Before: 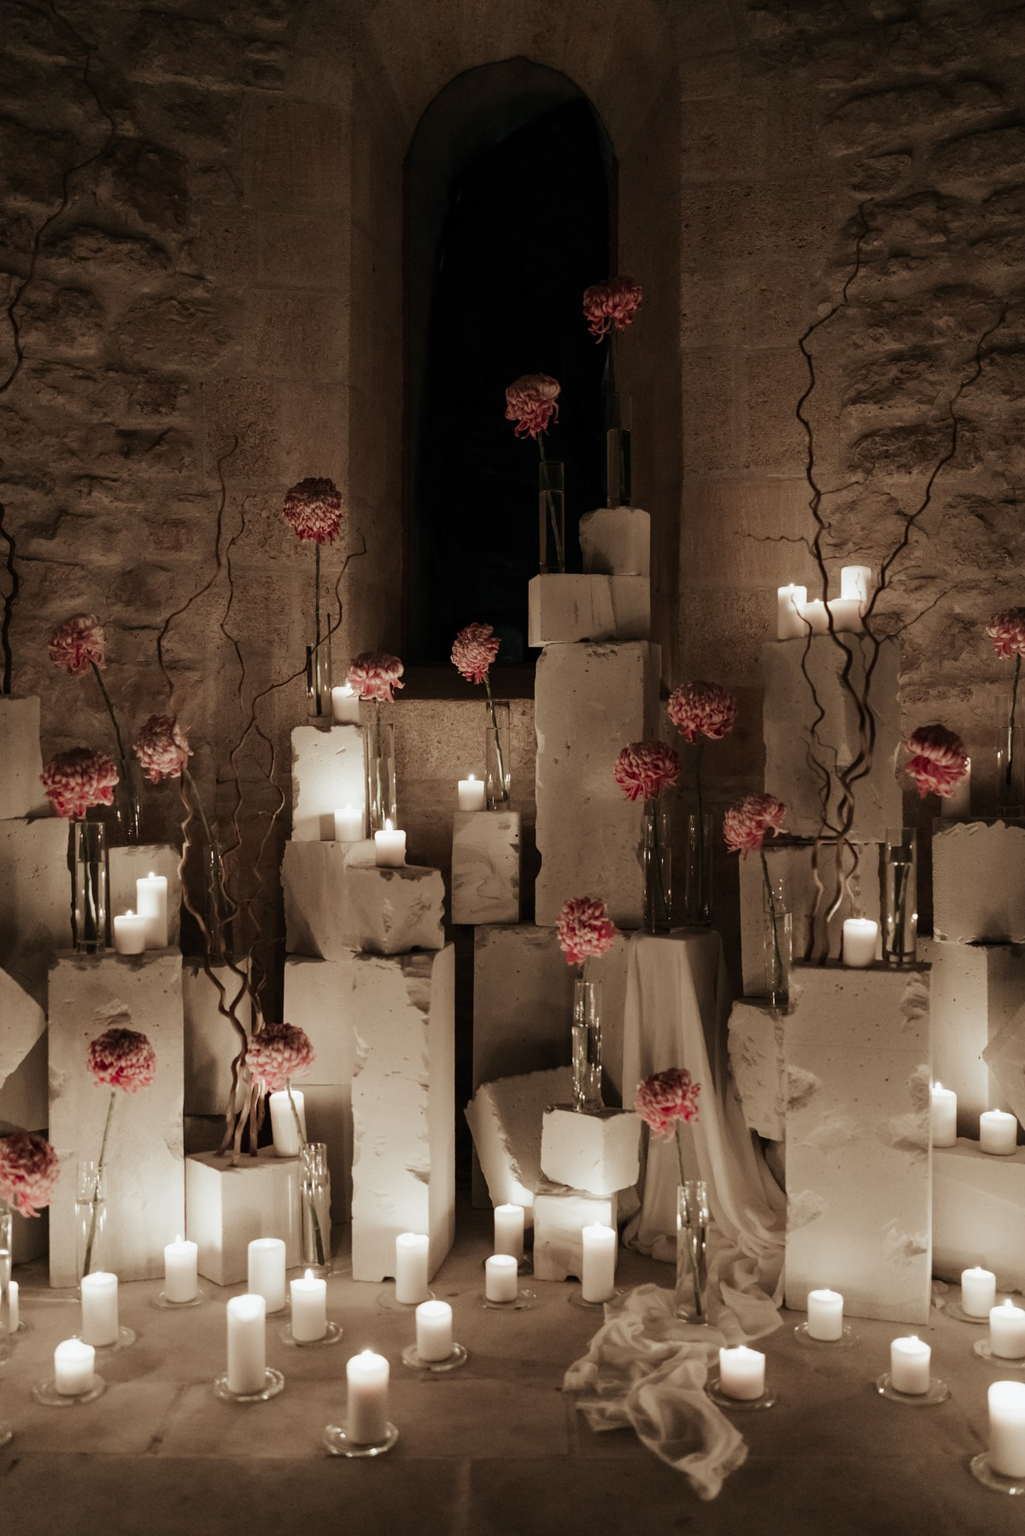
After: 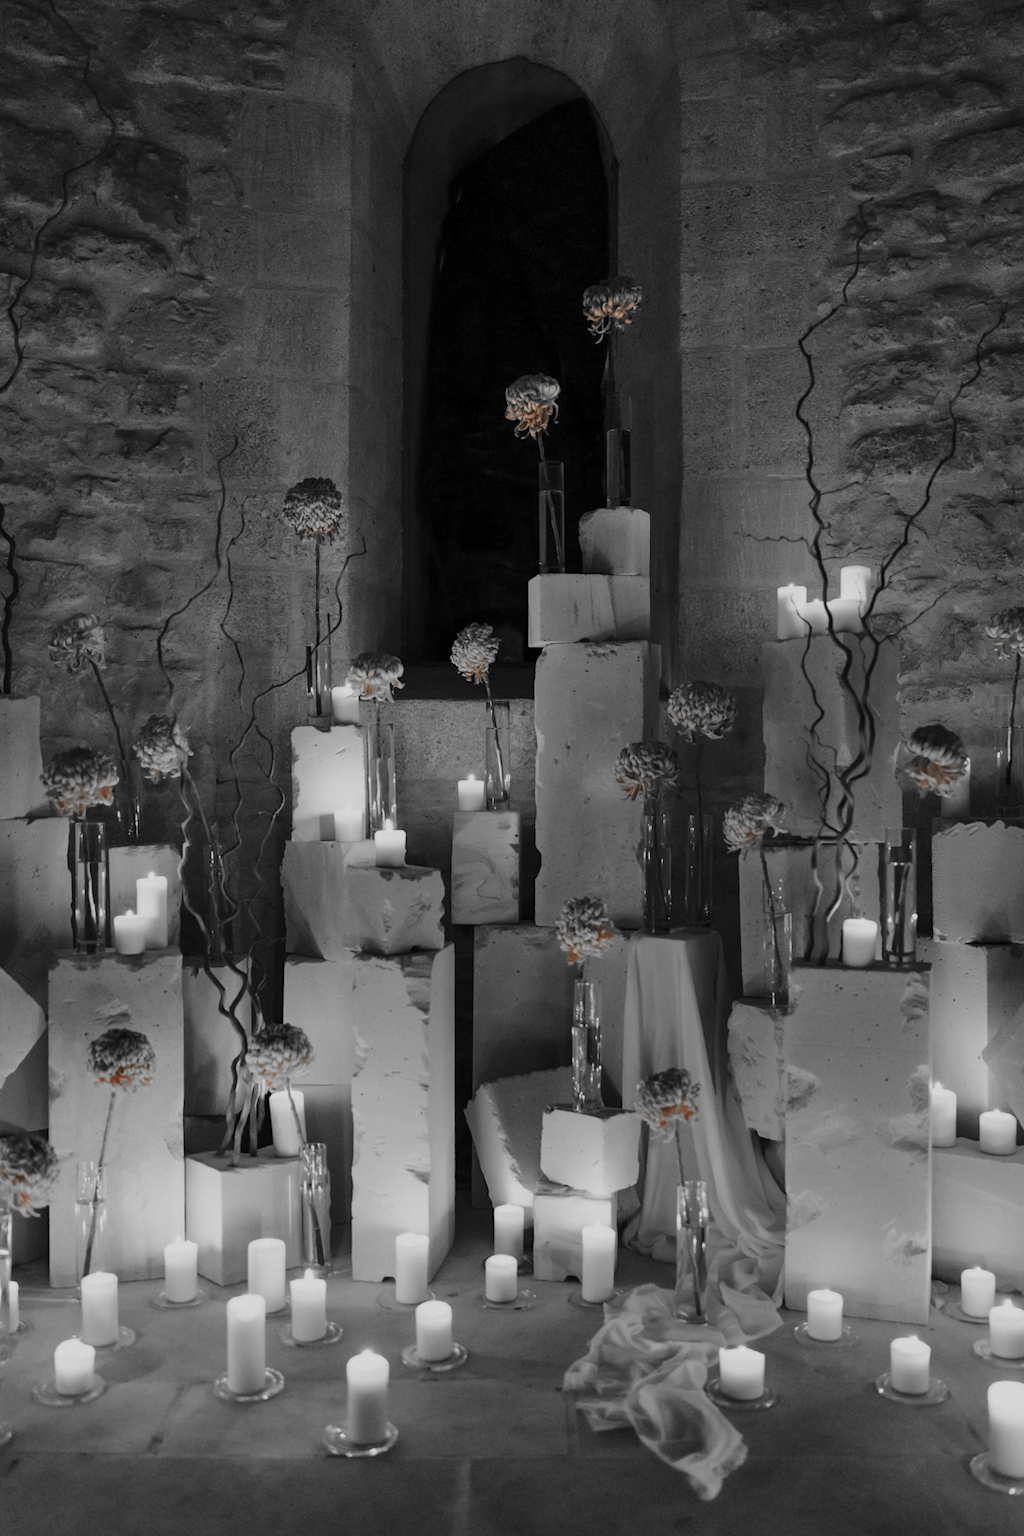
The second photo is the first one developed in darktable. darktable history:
color correction: highlights a* 1.97, highlights b* 34.15, shadows a* -36.72, shadows b* -5.67
base curve: curves: ch0 [(0, 0) (0.666, 0.806) (1, 1)]
shadows and highlights: low approximation 0.01, soften with gaussian
color zones: curves: ch0 [(0, 0.352) (0.143, 0.407) (0.286, 0.386) (0.429, 0.431) (0.571, 0.829) (0.714, 0.853) (0.857, 0.833) (1, 0.352)]; ch1 [(0, 0.604) (0.072, 0.726) (0.096, 0.608) (0.205, 0.007) (0.571, -0.006) (0.839, -0.013) (0.857, -0.012) (1, 0.604)]
